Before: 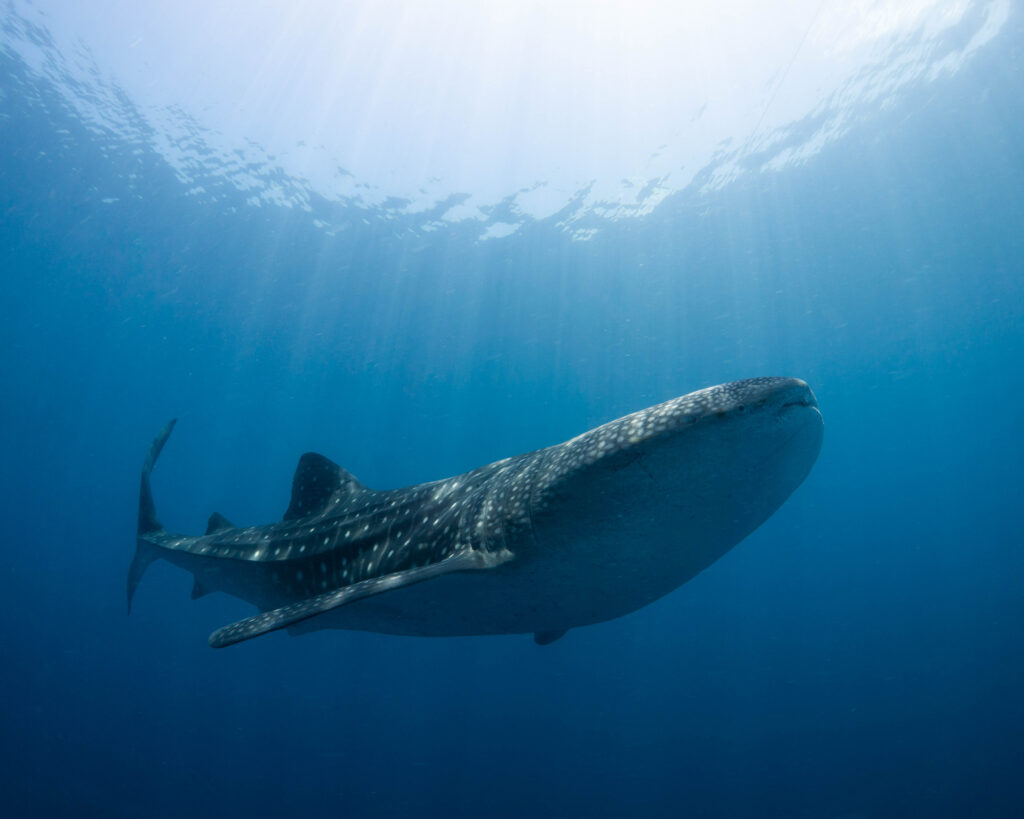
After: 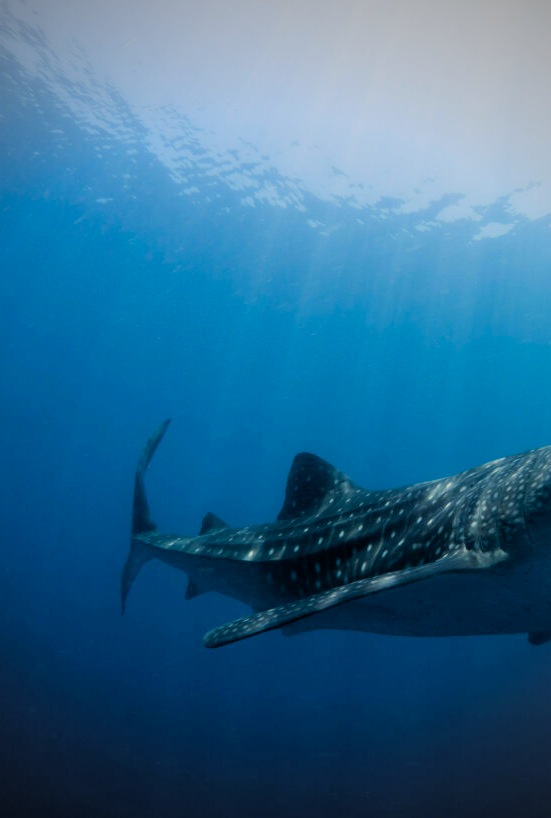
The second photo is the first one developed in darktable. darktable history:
contrast brightness saturation: contrast 0.04, saturation 0.16
filmic rgb: middle gray luminance 18.42%, black relative exposure -9 EV, white relative exposure 3.75 EV, threshold 6 EV, target black luminance 0%, hardness 4.85, latitude 67.35%, contrast 0.955, highlights saturation mix 20%, shadows ↔ highlights balance 21.36%, add noise in highlights 0, preserve chrominance luminance Y, color science v3 (2019), use custom middle-gray values true, iterations of high-quality reconstruction 0, contrast in highlights soft, enable highlight reconstruction true
crop: left 0.587%, right 45.588%, bottom 0.086%
vignetting: width/height ratio 1.094
